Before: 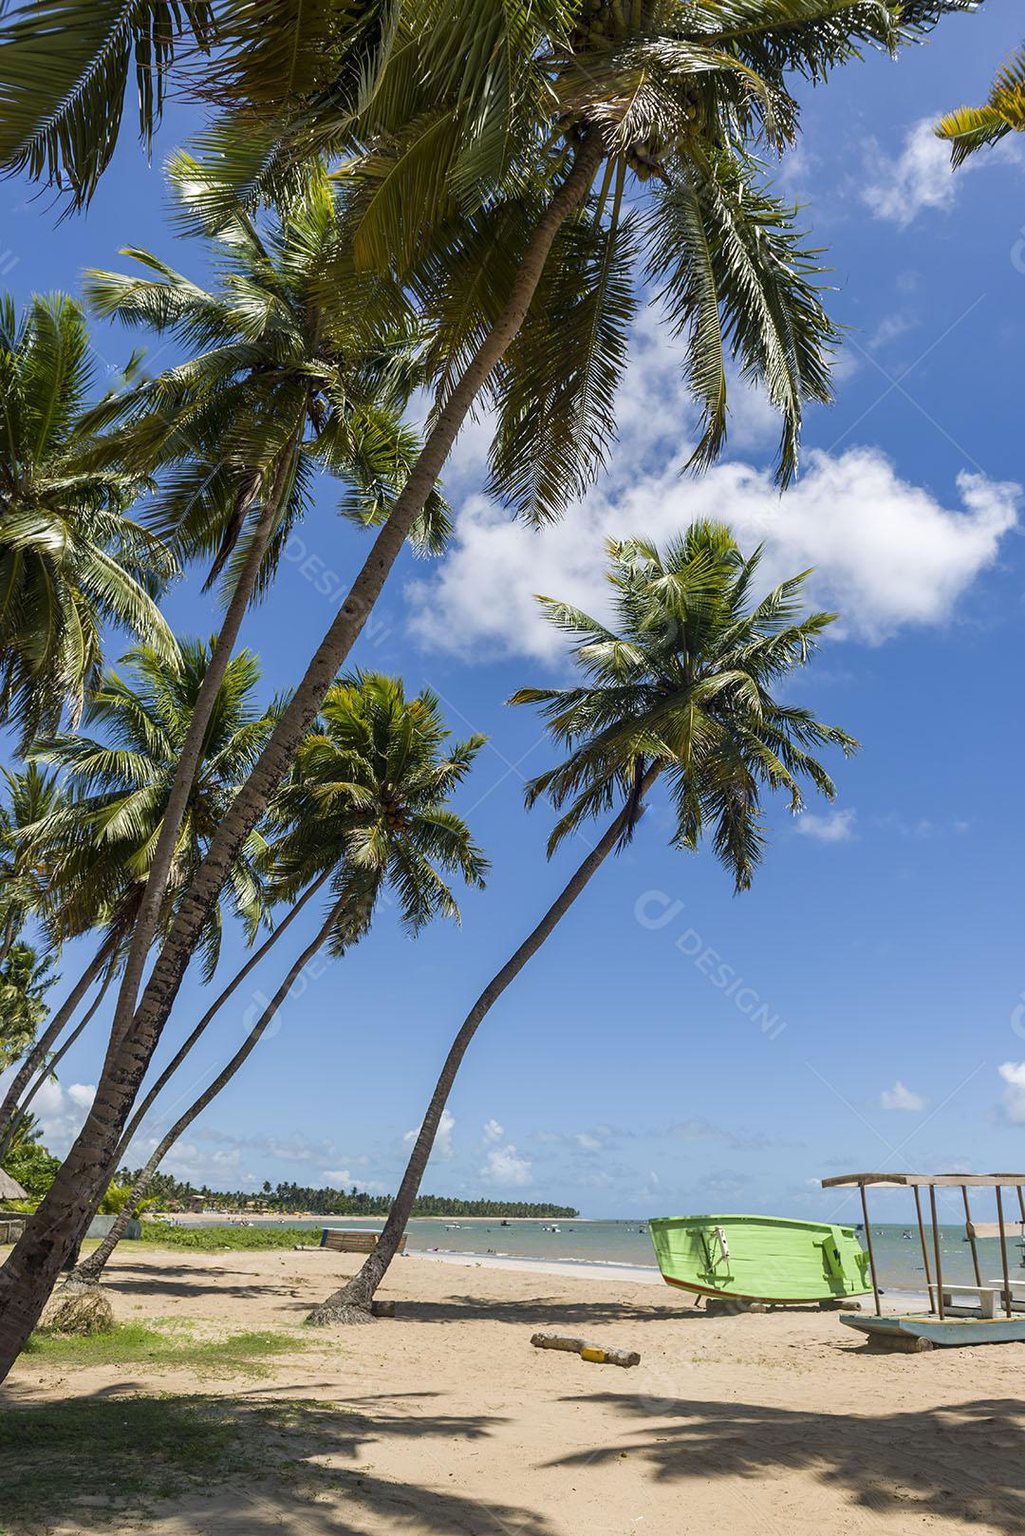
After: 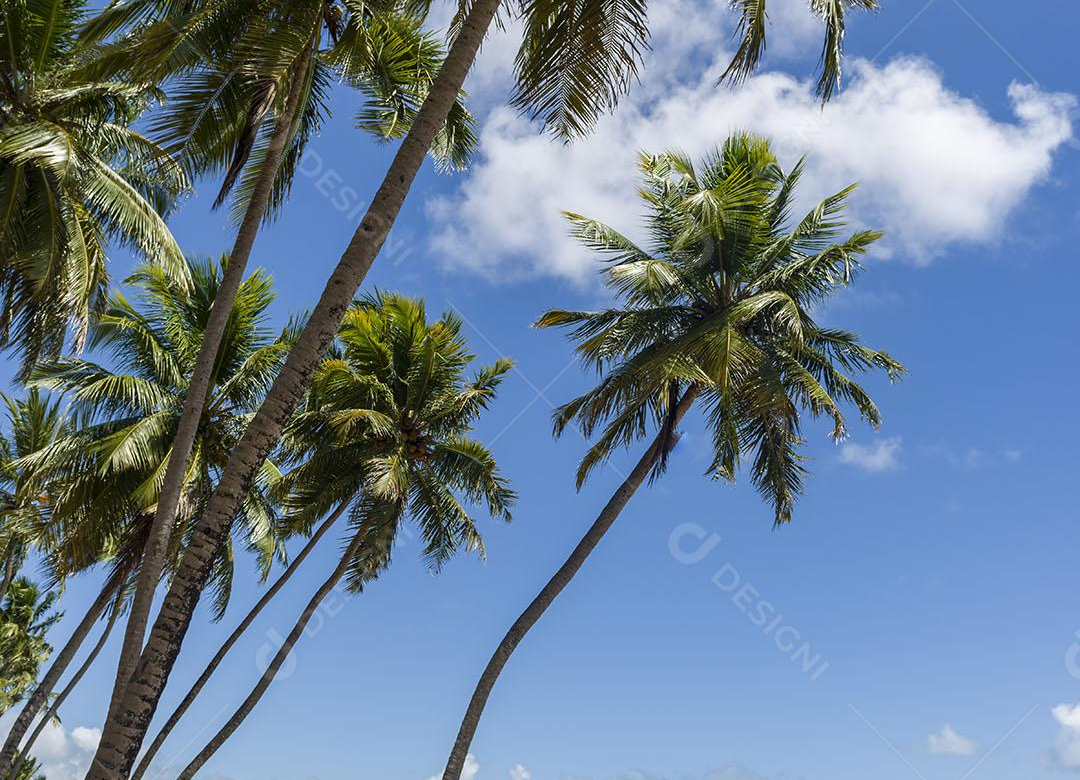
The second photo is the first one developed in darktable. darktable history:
crop and rotate: top 25.726%, bottom 26.014%
